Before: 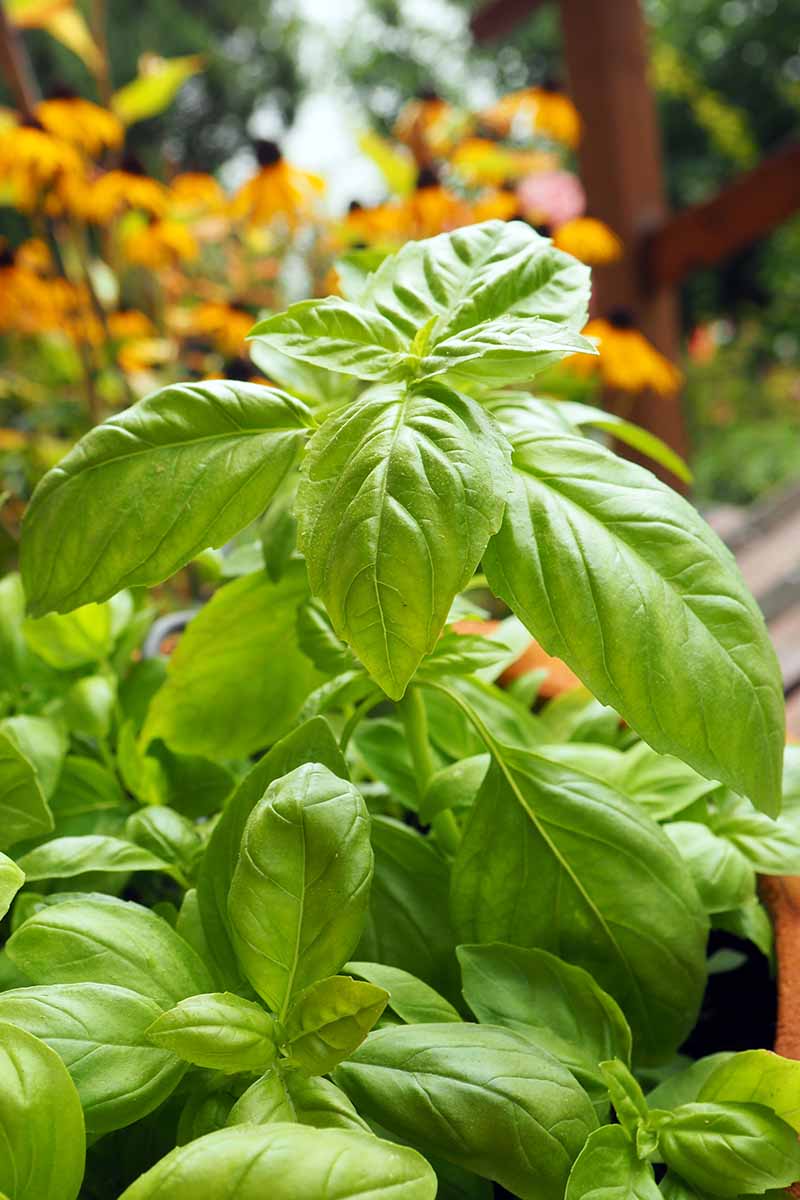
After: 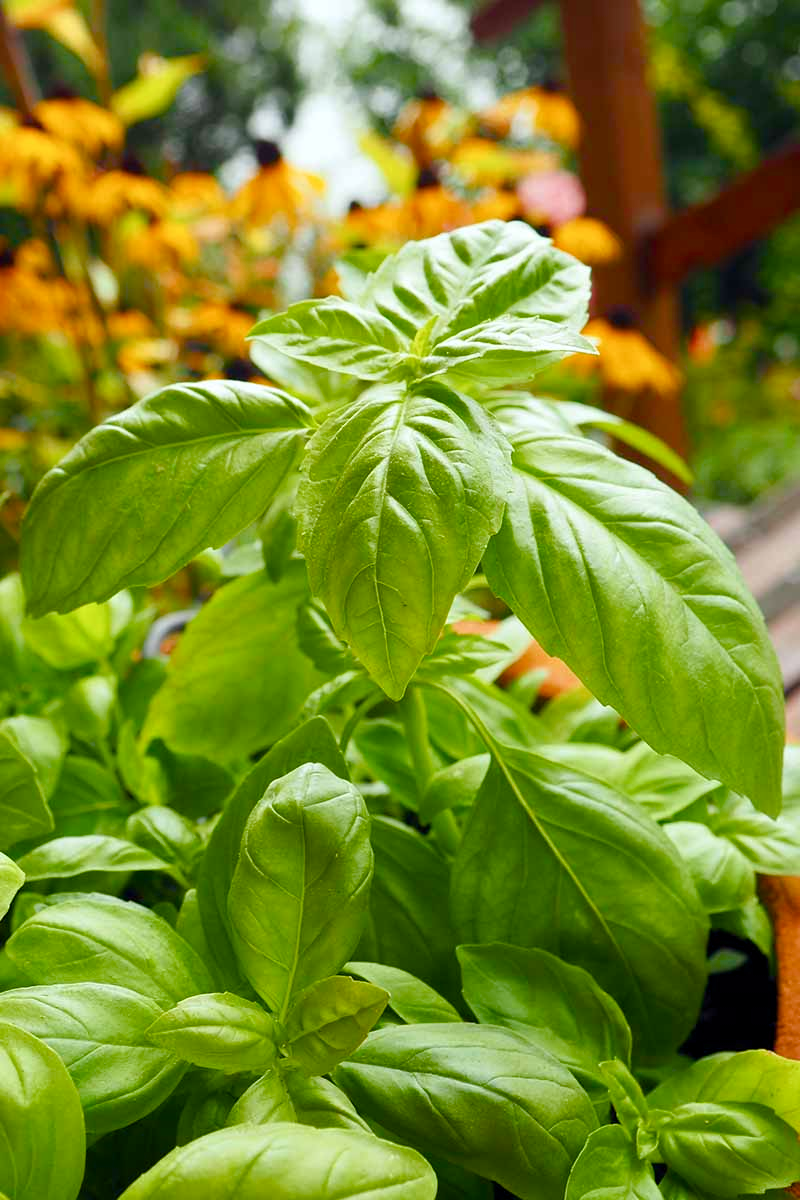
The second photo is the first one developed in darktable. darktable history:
color balance rgb: perceptual saturation grading › global saturation 20%, perceptual saturation grading › highlights -25.36%, perceptual saturation grading › shadows 50.231%
exposure: compensate exposure bias true, compensate highlight preservation false
